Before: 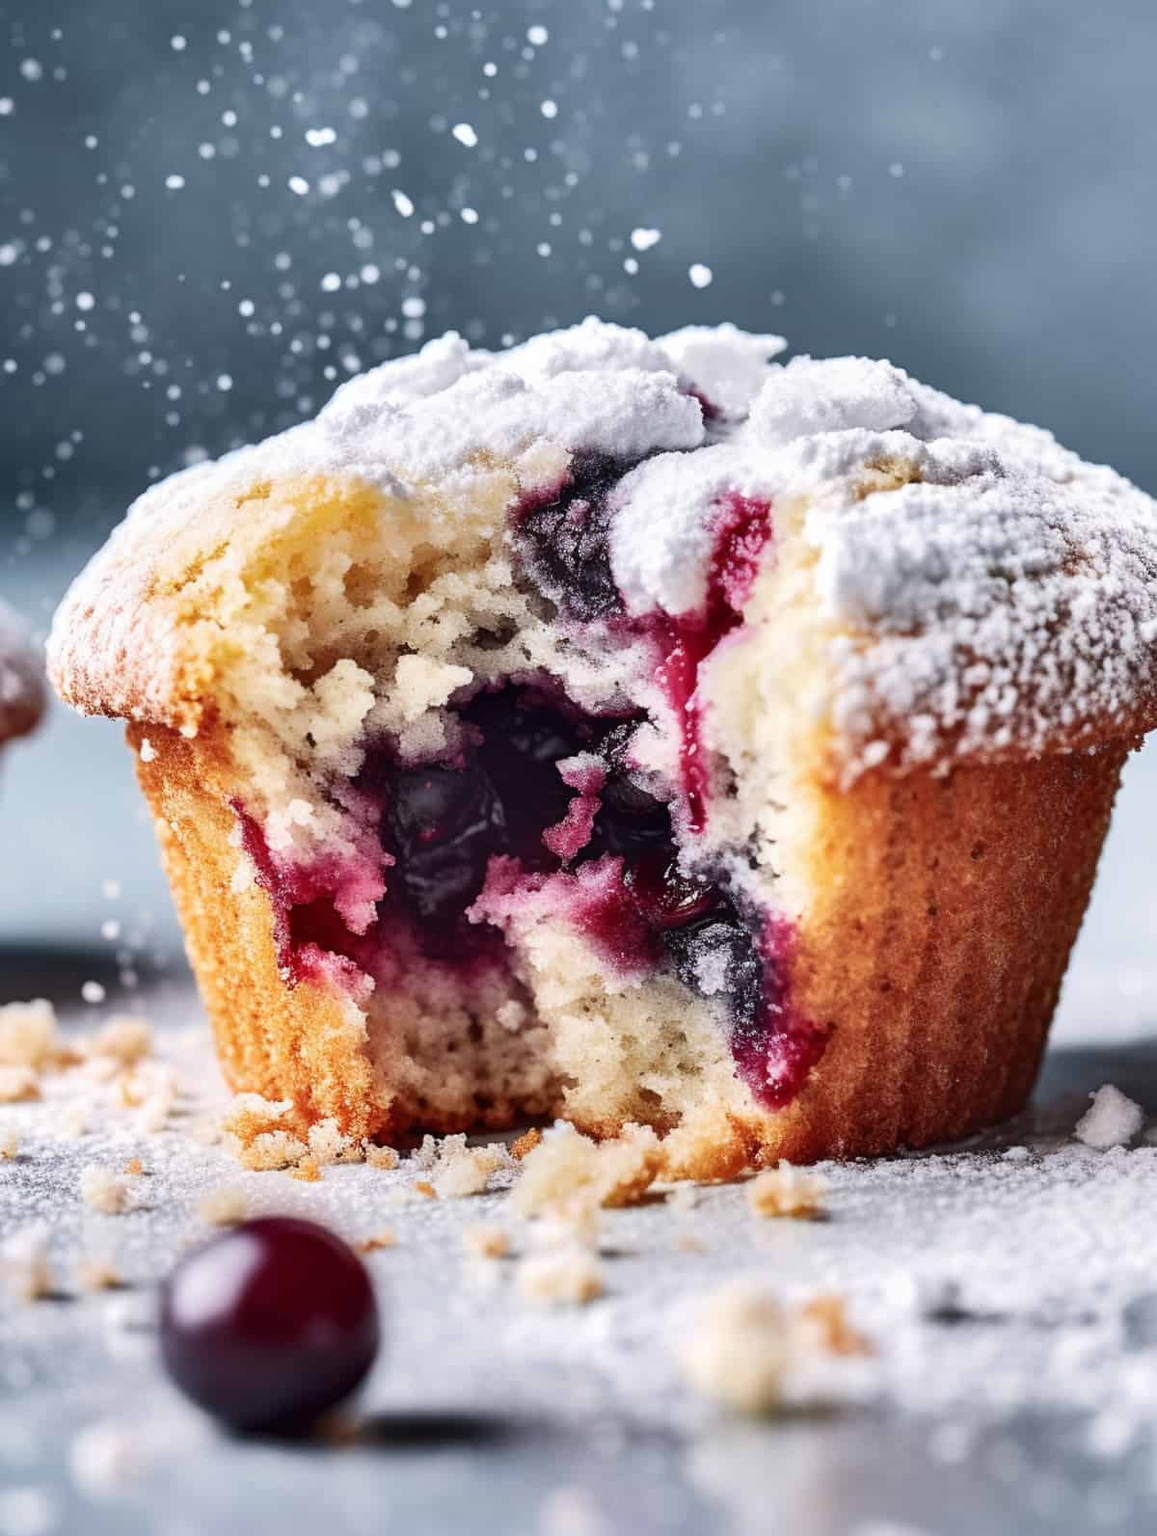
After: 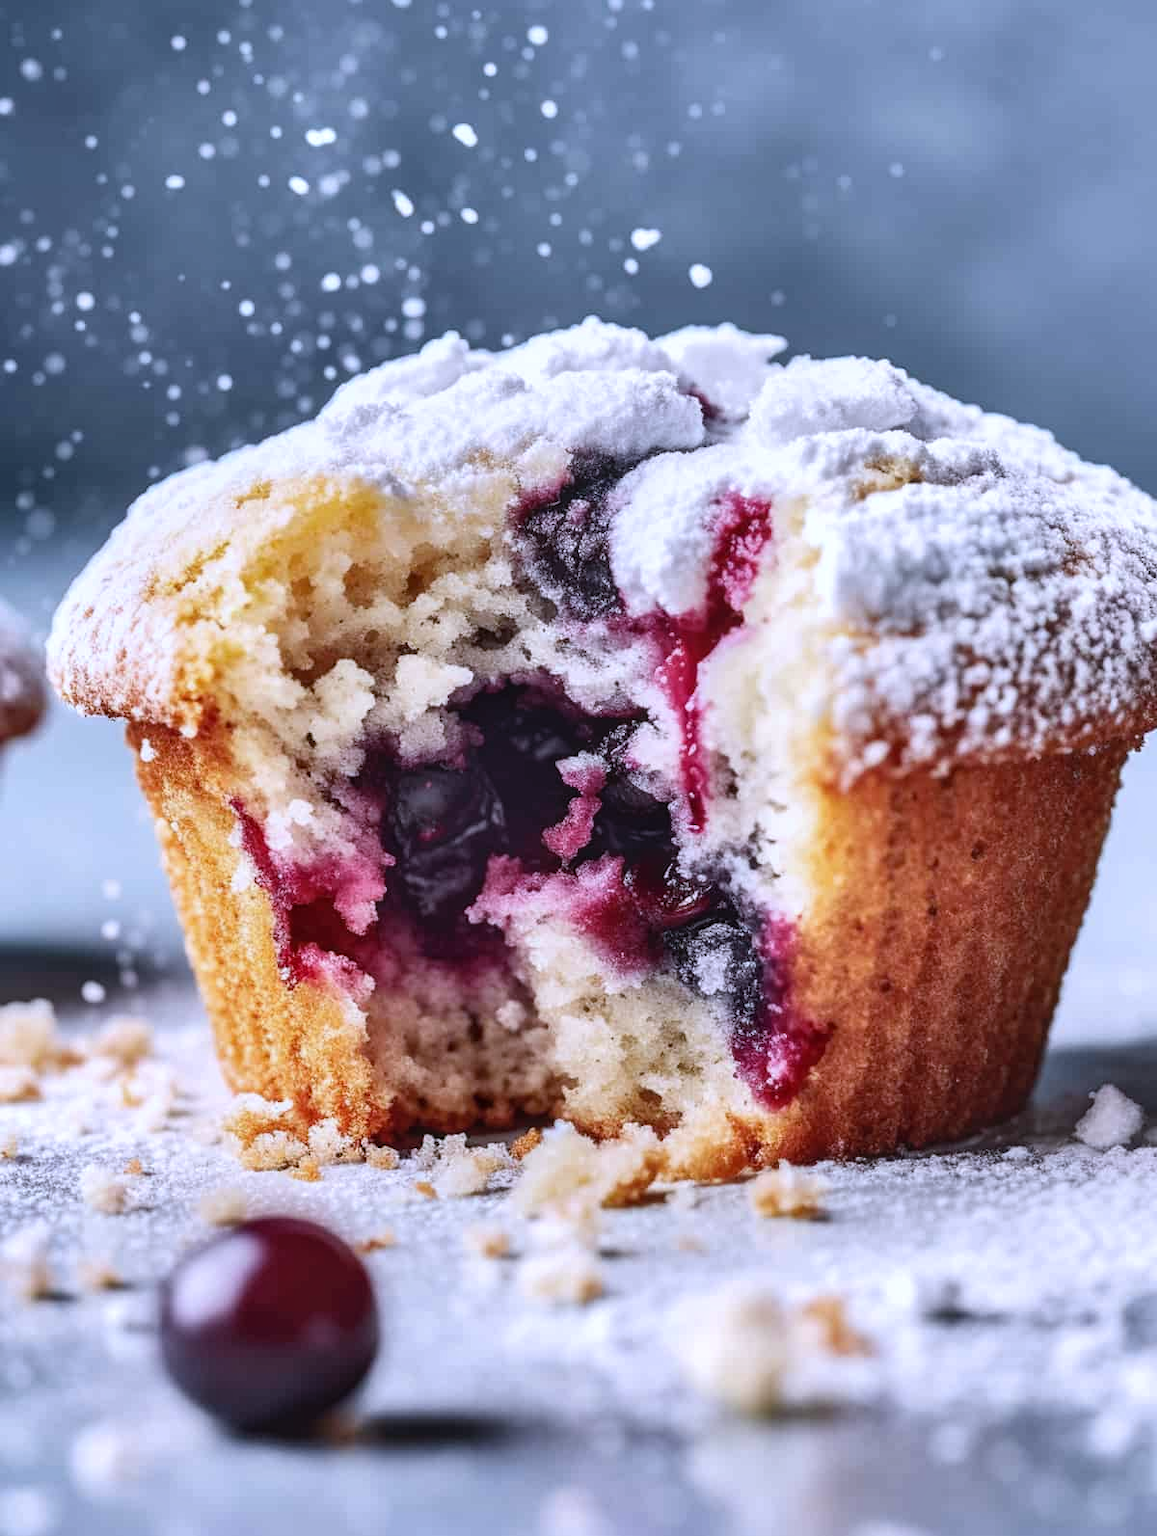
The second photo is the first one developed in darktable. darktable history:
white balance: red 0.967, blue 1.119, emerald 0.756
local contrast: detail 115%
